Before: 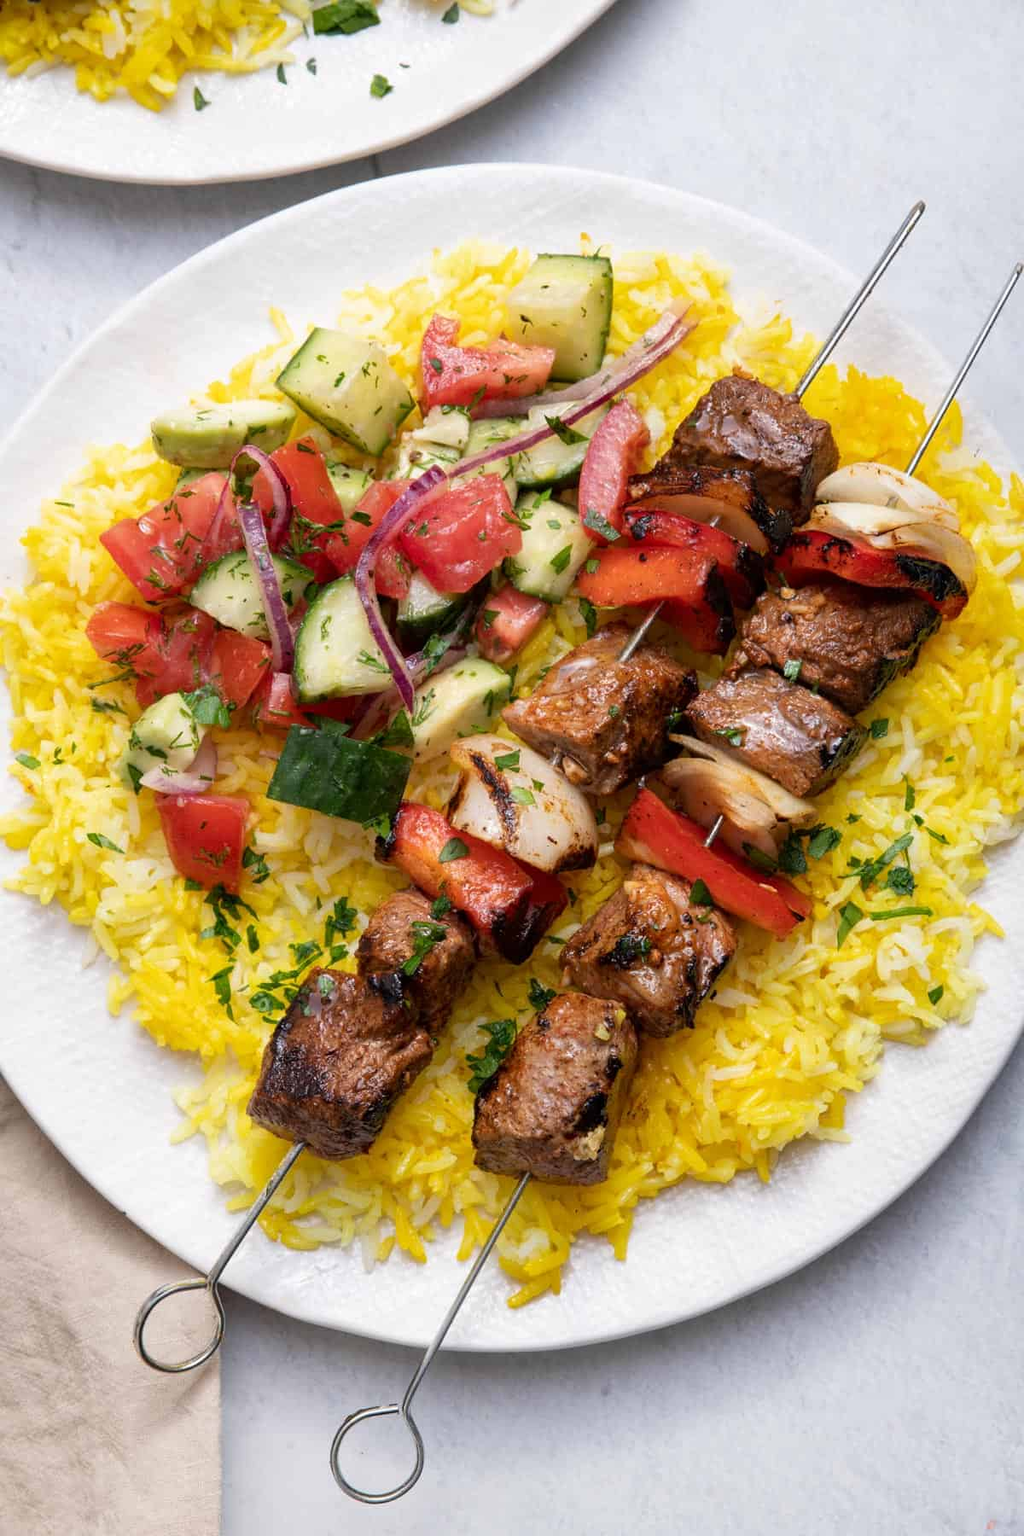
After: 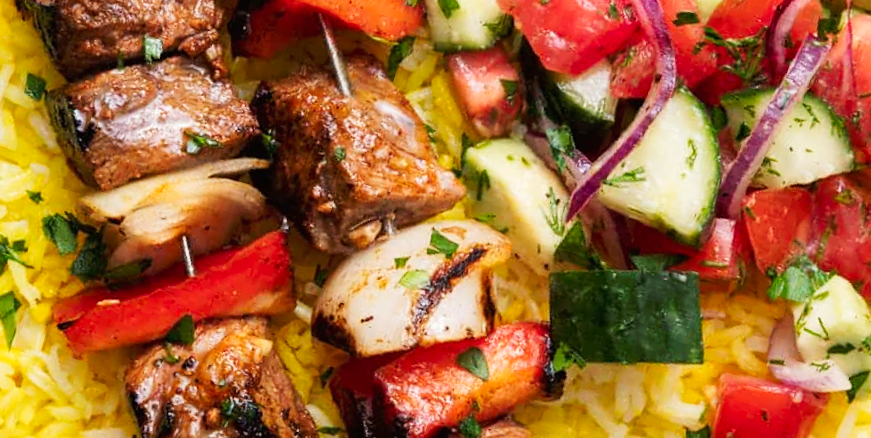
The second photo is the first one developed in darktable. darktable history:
crop and rotate: angle 16.12°, top 30.835%, bottom 35.653%
tone curve: curves: ch0 [(0, 0) (0.003, 0.01) (0.011, 0.015) (0.025, 0.023) (0.044, 0.038) (0.069, 0.058) (0.1, 0.093) (0.136, 0.134) (0.177, 0.176) (0.224, 0.221) (0.277, 0.282) (0.335, 0.36) (0.399, 0.438) (0.468, 0.54) (0.543, 0.632) (0.623, 0.724) (0.709, 0.814) (0.801, 0.885) (0.898, 0.947) (1, 1)], preserve colors none
